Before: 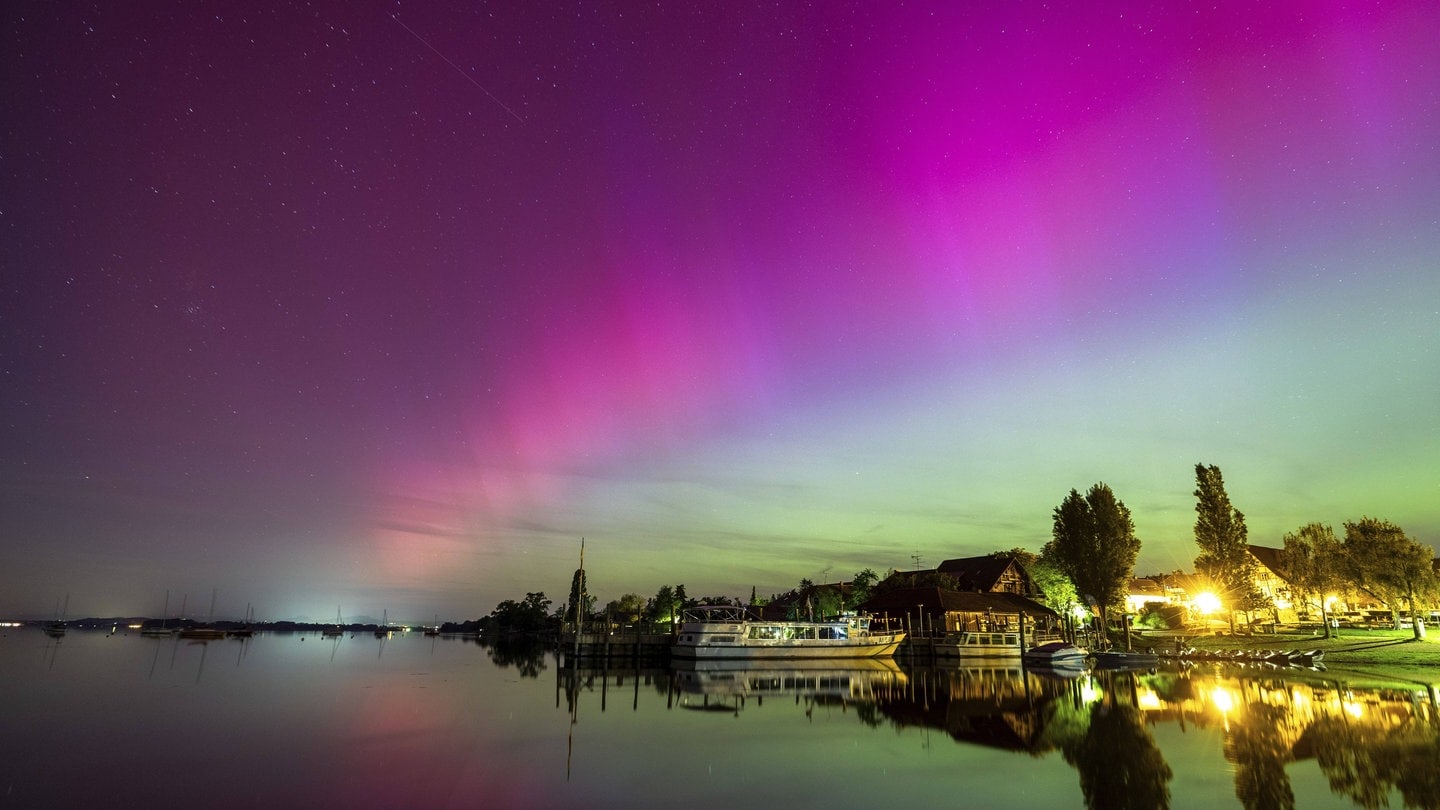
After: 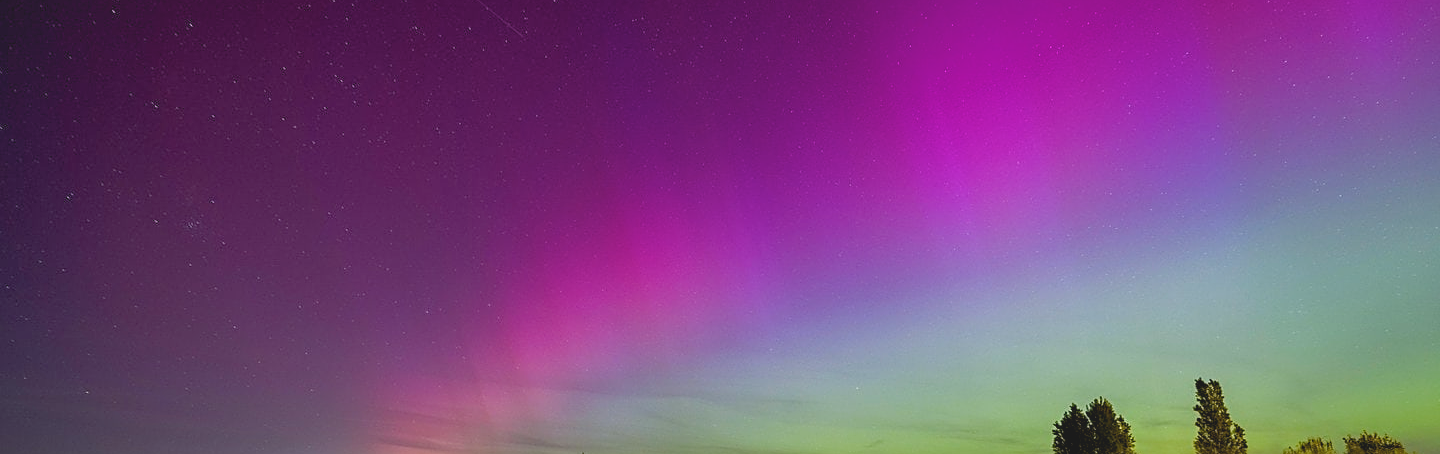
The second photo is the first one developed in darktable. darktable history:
exposure: exposure -0.445 EV, compensate highlight preservation false
crop and rotate: top 10.505%, bottom 33.332%
color correction: highlights b* 0.01, saturation 0.988
sharpen: on, module defaults
contrast brightness saturation: contrast -0.149, brightness 0.053, saturation -0.13
color balance rgb: power › chroma 1.024%, power › hue 255.54°, global offset › luminance -0.511%, perceptual saturation grading › global saturation 29.562%, global vibrance 9.384%
haze removal: compatibility mode true, adaptive false
